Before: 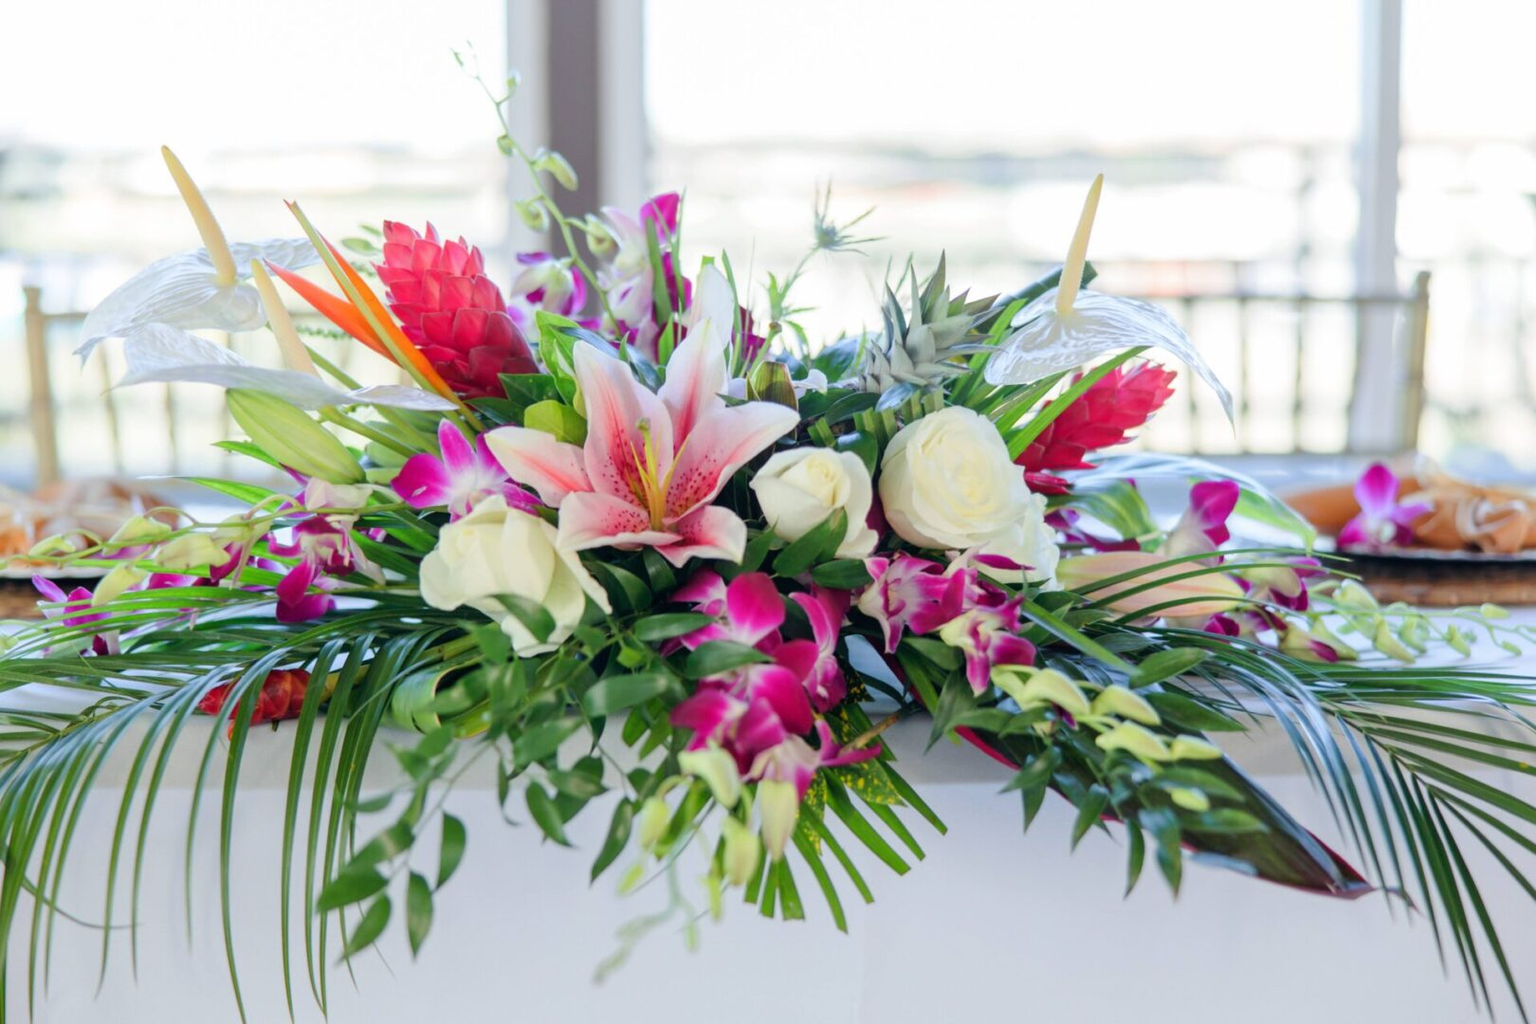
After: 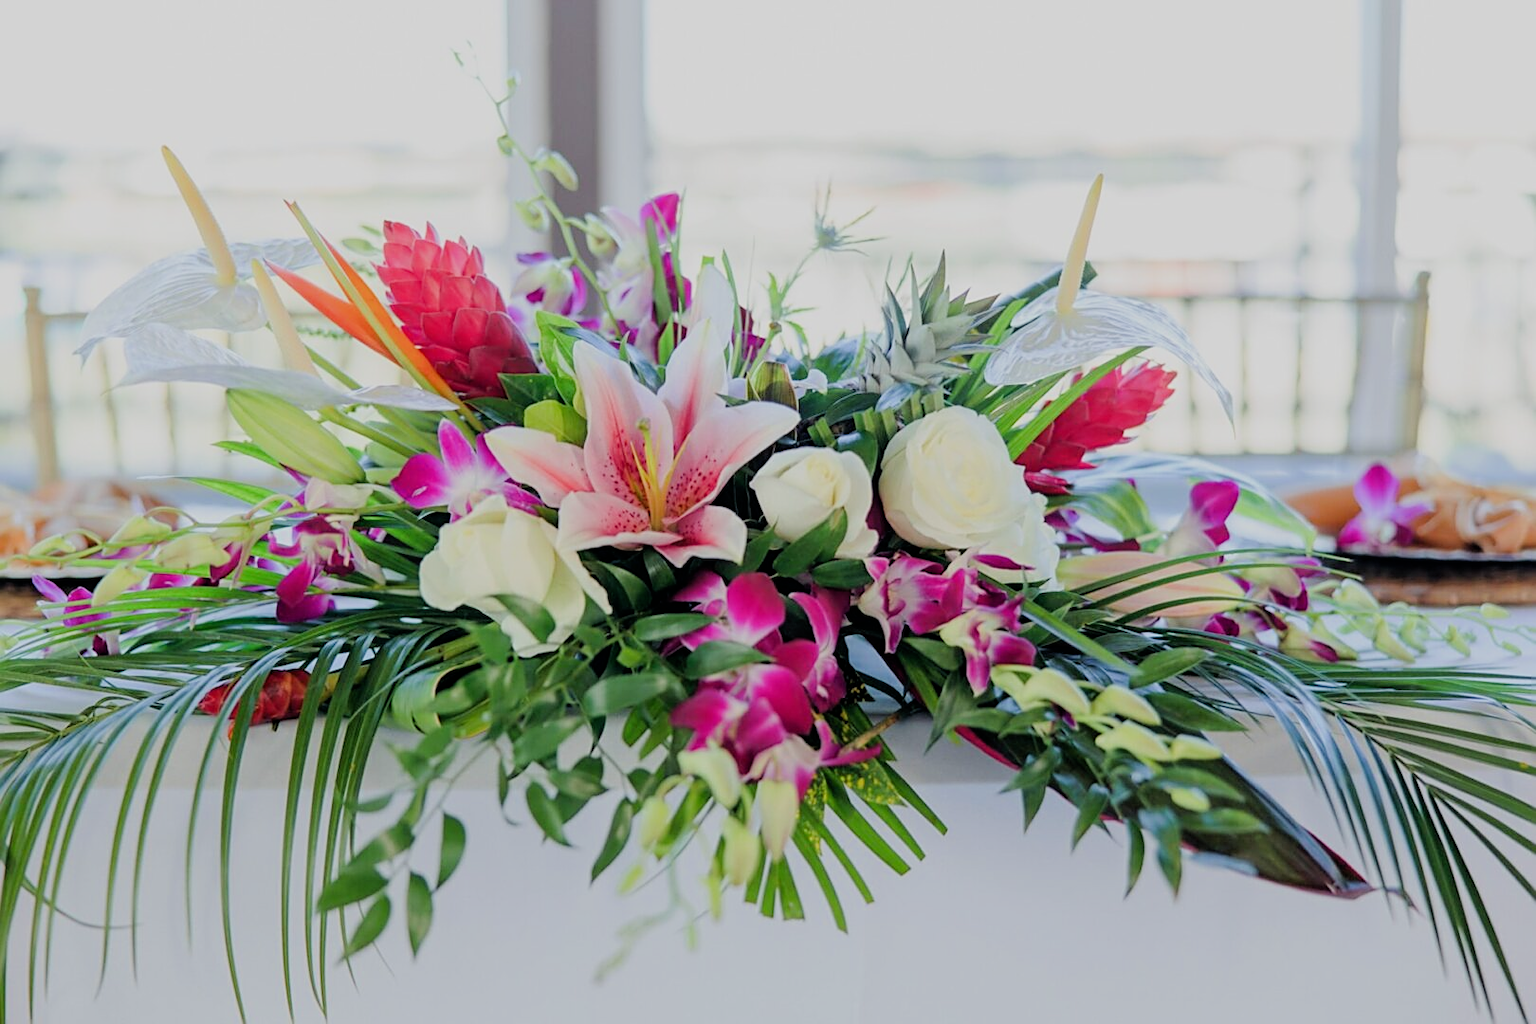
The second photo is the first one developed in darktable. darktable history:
filmic rgb: black relative exposure -6.68 EV, white relative exposure 4.56 EV, hardness 3.25
sharpen: on, module defaults
